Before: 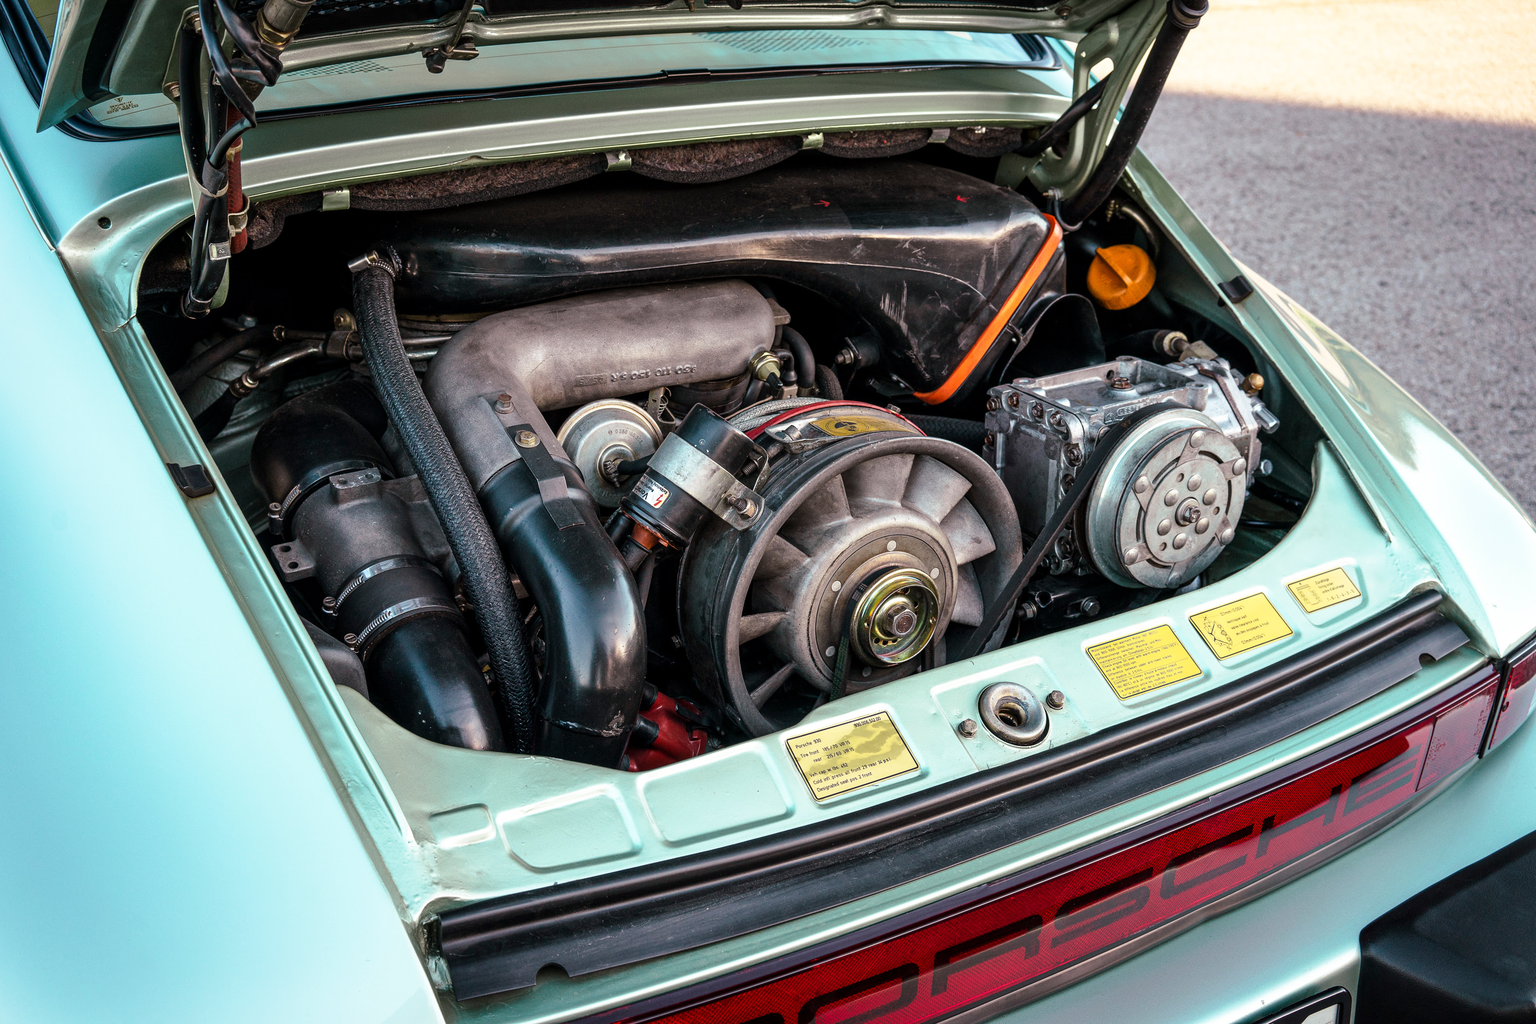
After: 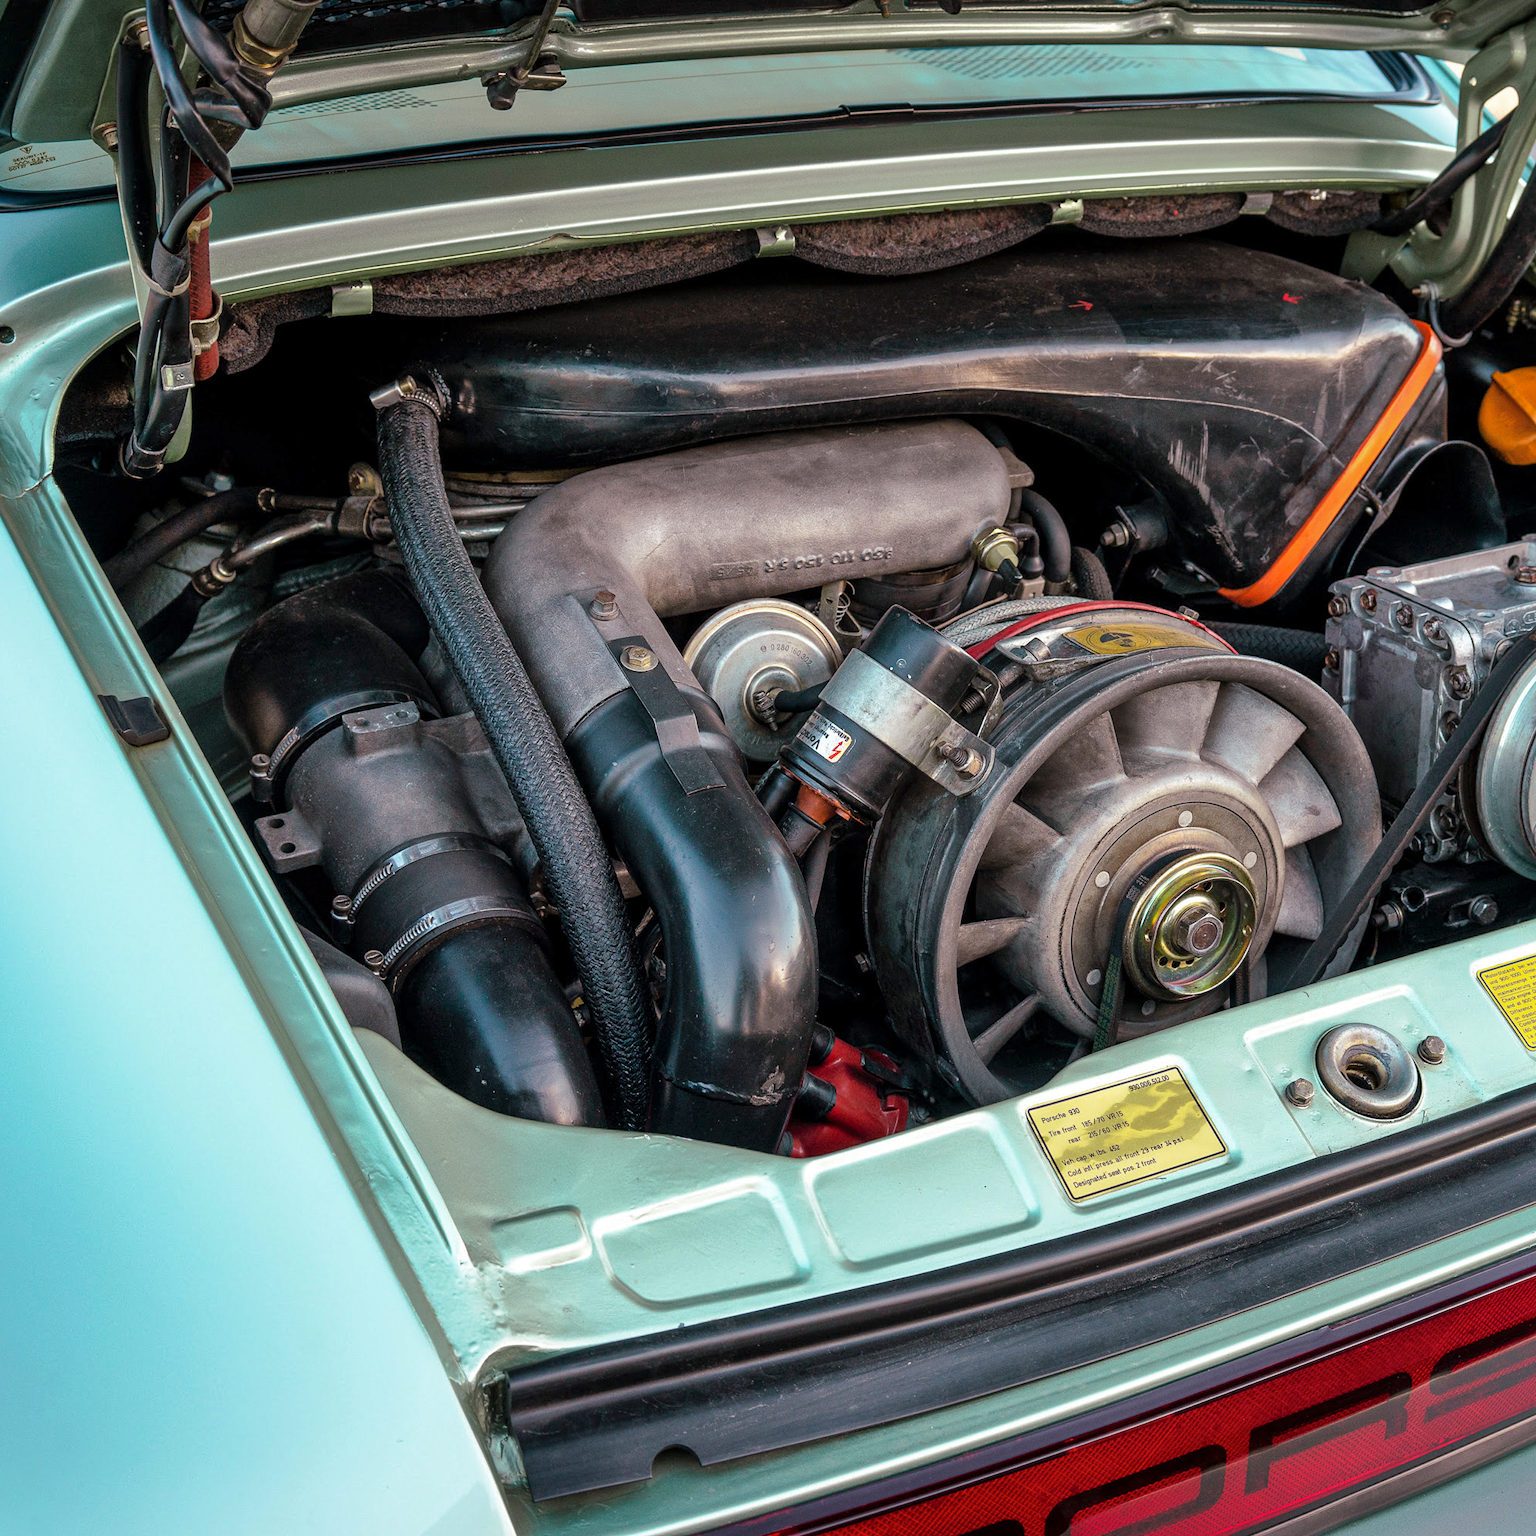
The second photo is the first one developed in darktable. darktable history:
shadows and highlights: on, module defaults
crop and rotate: left 6.617%, right 26.717%
exposure: compensate highlight preservation false
